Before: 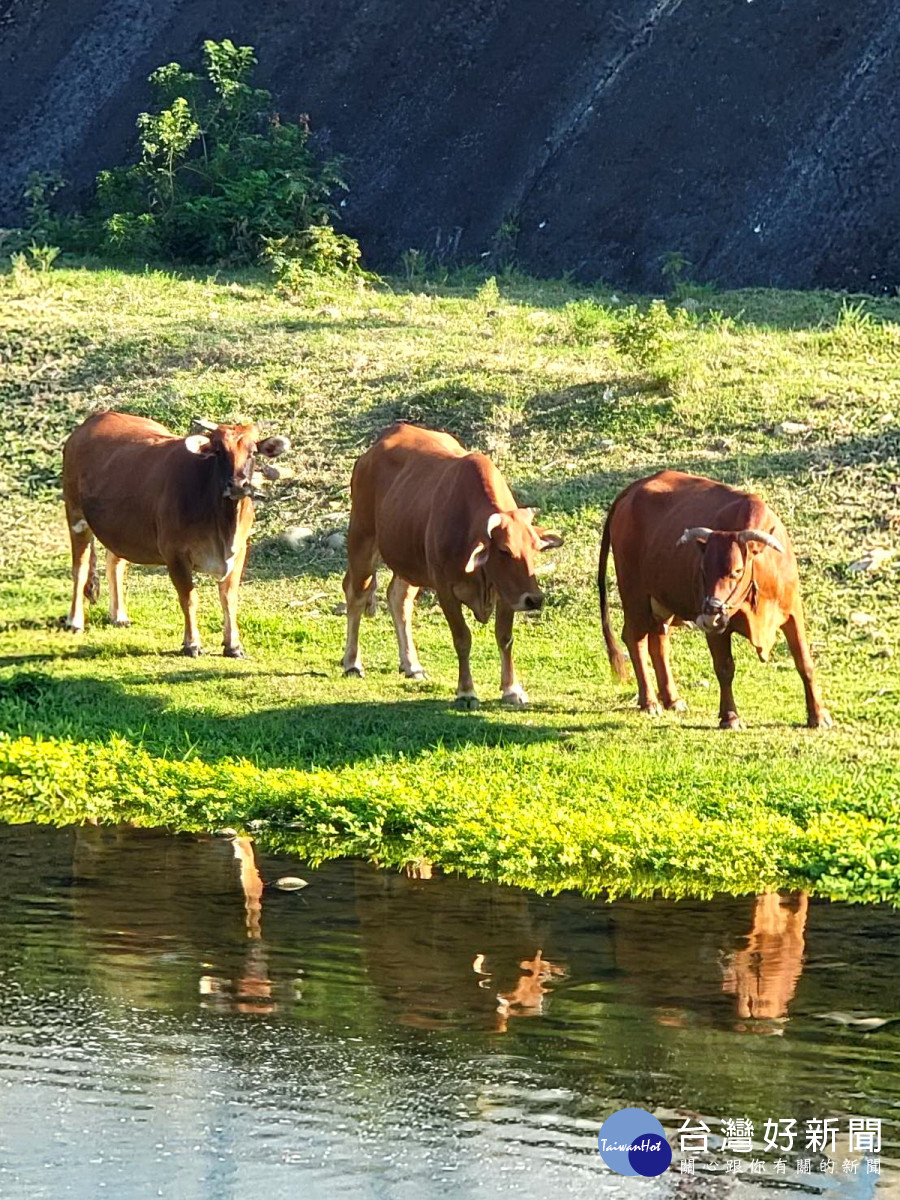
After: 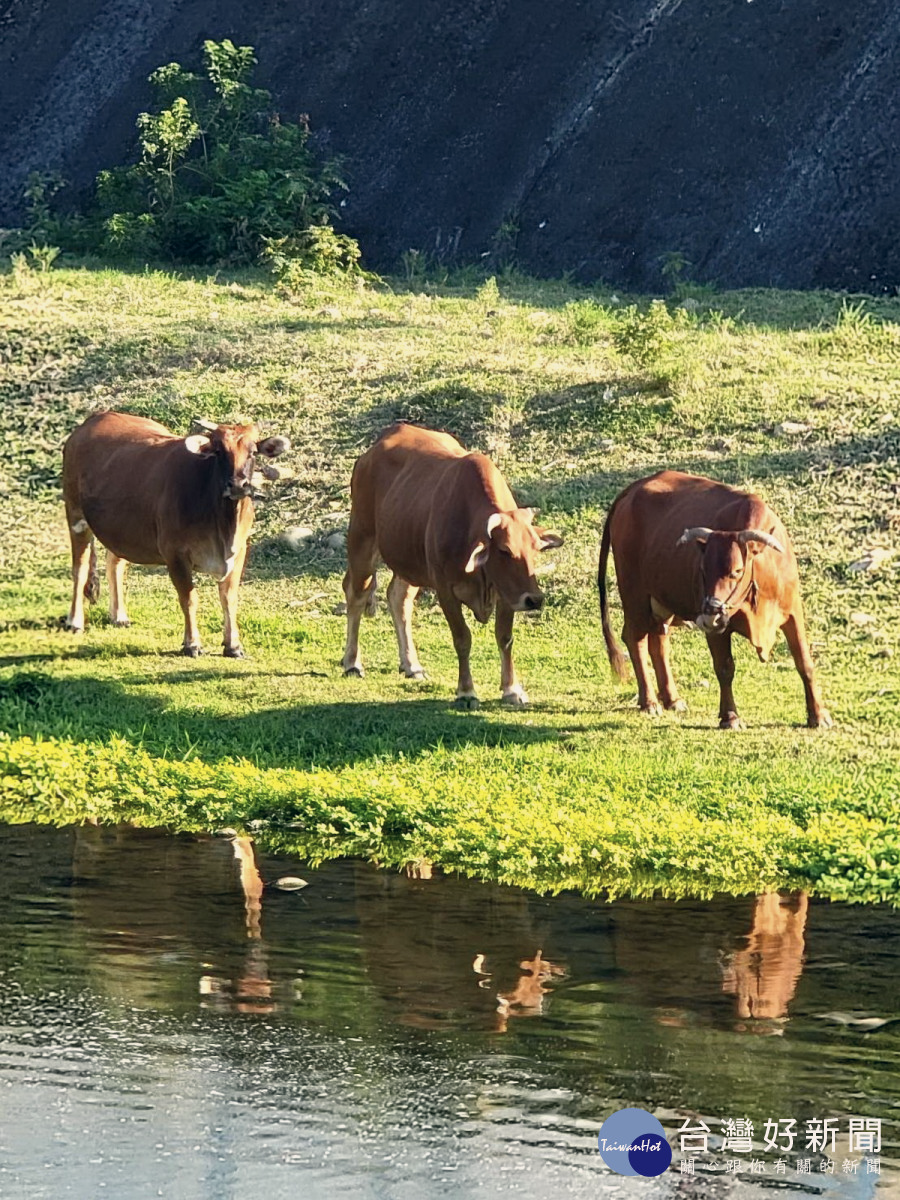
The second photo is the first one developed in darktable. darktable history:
exposure: exposure -0.182 EV, compensate highlight preservation false
color correction: highlights a* 2.78, highlights b* 4.99, shadows a* -2.29, shadows b* -4.83, saturation 0.817
